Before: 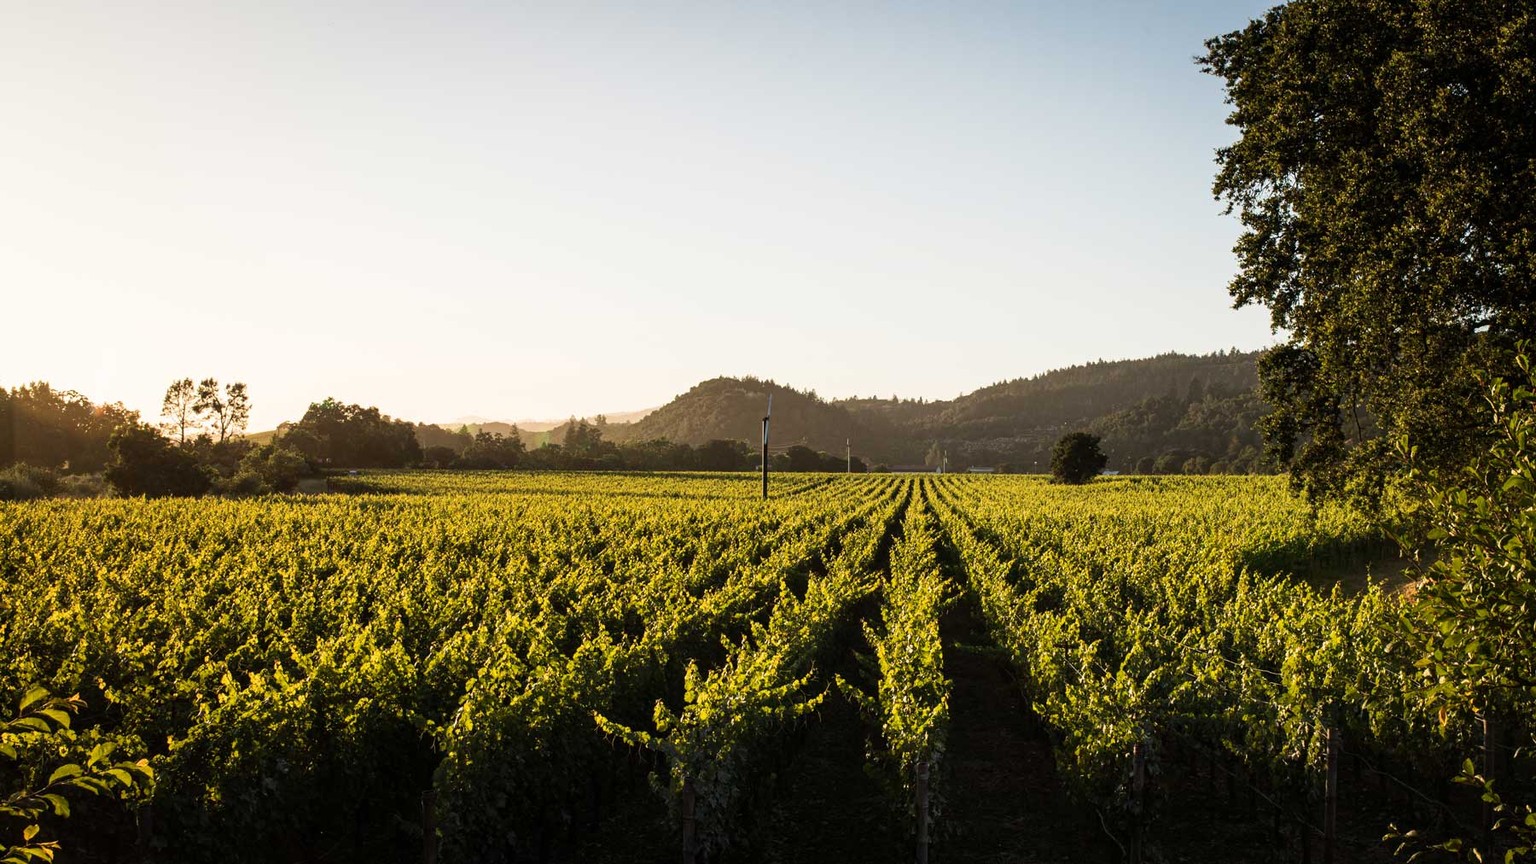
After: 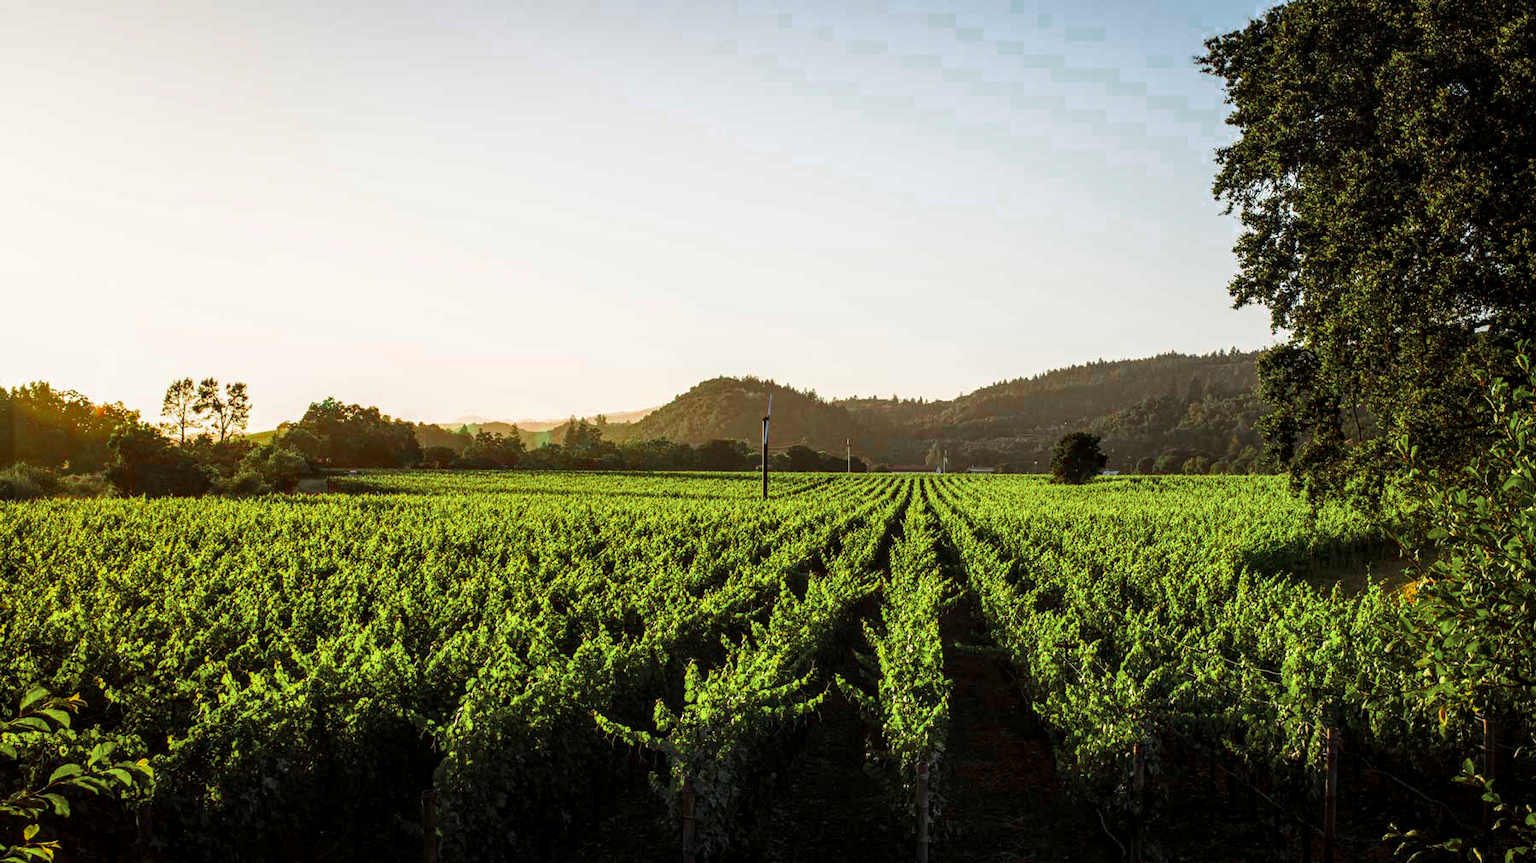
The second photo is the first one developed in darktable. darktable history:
local contrast: detail 130%
color balance rgb: linear chroma grading › global chroma 15%, perceptual saturation grading › global saturation 30%
color zones: curves: ch0 [(0, 0.466) (0.128, 0.466) (0.25, 0.5) (0.375, 0.456) (0.5, 0.5) (0.625, 0.5) (0.737, 0.652) (0.875, 0.5)]; ch1 [(0, 0.603) (0.125, 0.618) (0.261, 0.348) (0.372, 0.353) (0.497, 0.363) (0.611, 0.45) (0.731, 0.427) (0.875, 0.518) (0.998, 0.652)]; ch2 [(0, 0.559) (0.125, 0.451) (0.253, 0.564) (0.37, 0.578) (0.5, 0.466) (0.625, 0.471) (0.731, 0.471) (0.88, 0.485)]
